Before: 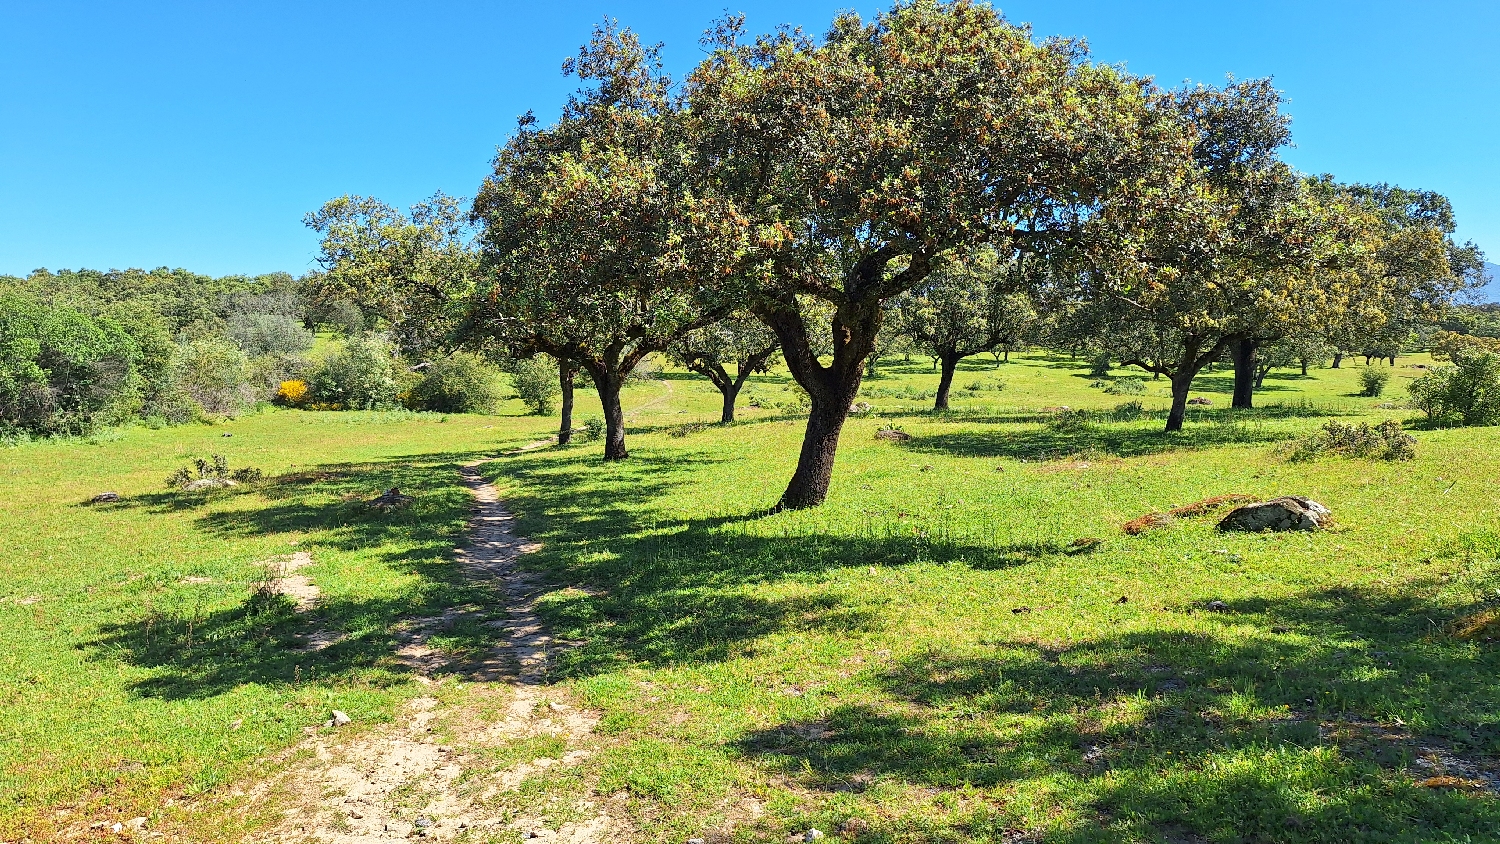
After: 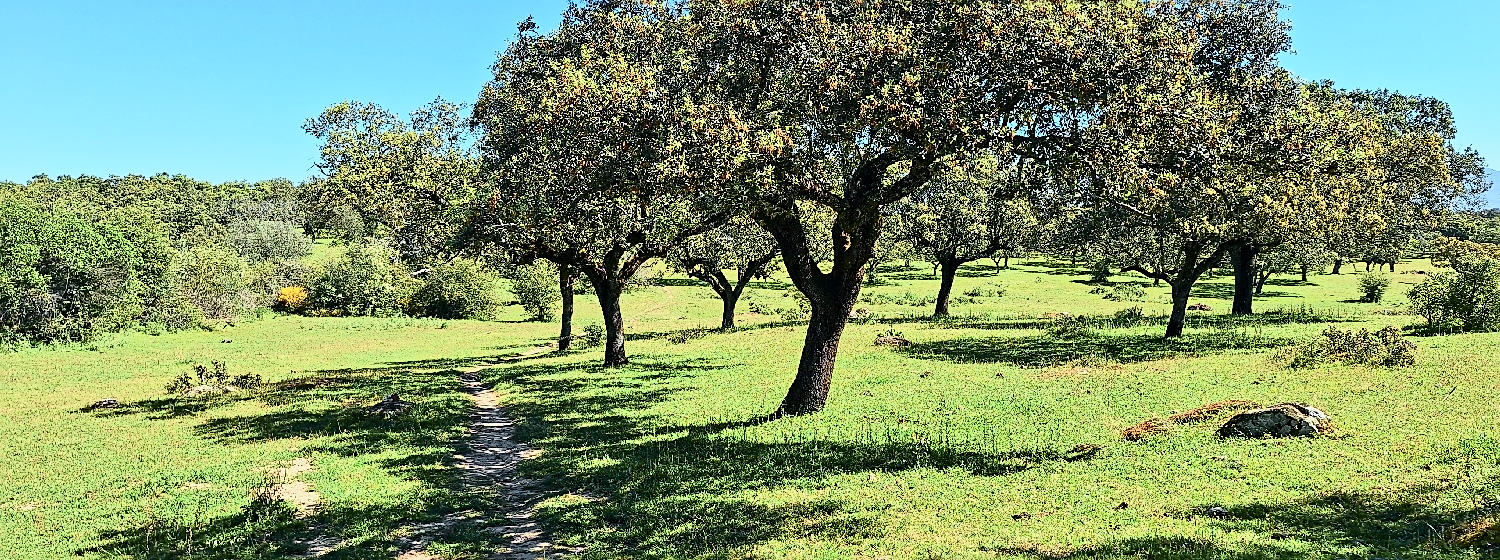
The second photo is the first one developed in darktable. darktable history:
contrast equalizer: y [[0.5, 0.501, 0.532, 0.538, 0.54, 0.541], [0.5 ×6], [0.5 ×6], [0 ×6], [0 ×6]]
sharpen: on, module defaults
crop: top 11.142%, bottom 22.501%
tone curve: curves: ch0 [(0, 0) (0.081, 0.044) (0.192, 0.125) (0.283, 0.238) (0.416, 0.449) (0.495, 0.524) (0.661, 0.756) (0.788, 0.87) (1, 0.951)]; ch1 [(0, 0) (0.161, 0.092) (0.35, 0.33) (0.392, 0.392) (0.427, 0.426) (0.479, 0.472) (0.505, 0.497) (0.521, 0.524) (0.567, 0.56) (0.583, 0.592) (0.625, 0.627) (0.678, 0.733) (1, 1)]; ch2 [(0, 0) (0.346, 0.362) (0.404, 0.427) (0.502, 0.499) (0.531, 0.523) (0.544, 0.561) (0.58, 0.59) (0.629, 0.642) (0.717, 0.678) (1, 1)], color space Lab, independent channels, preserve colors none
